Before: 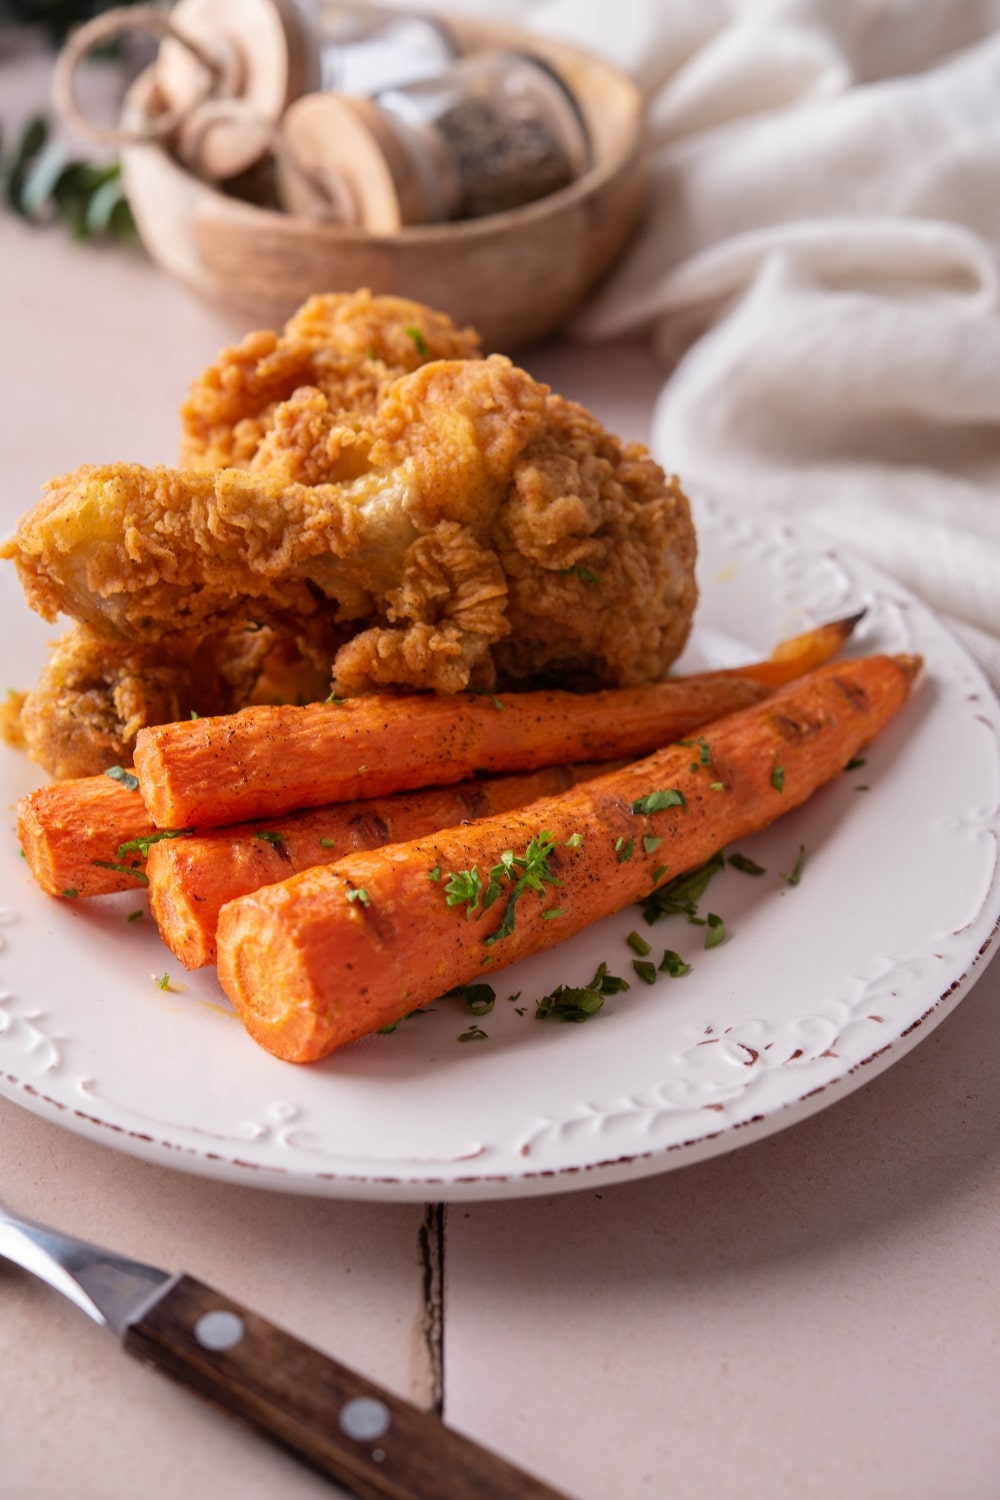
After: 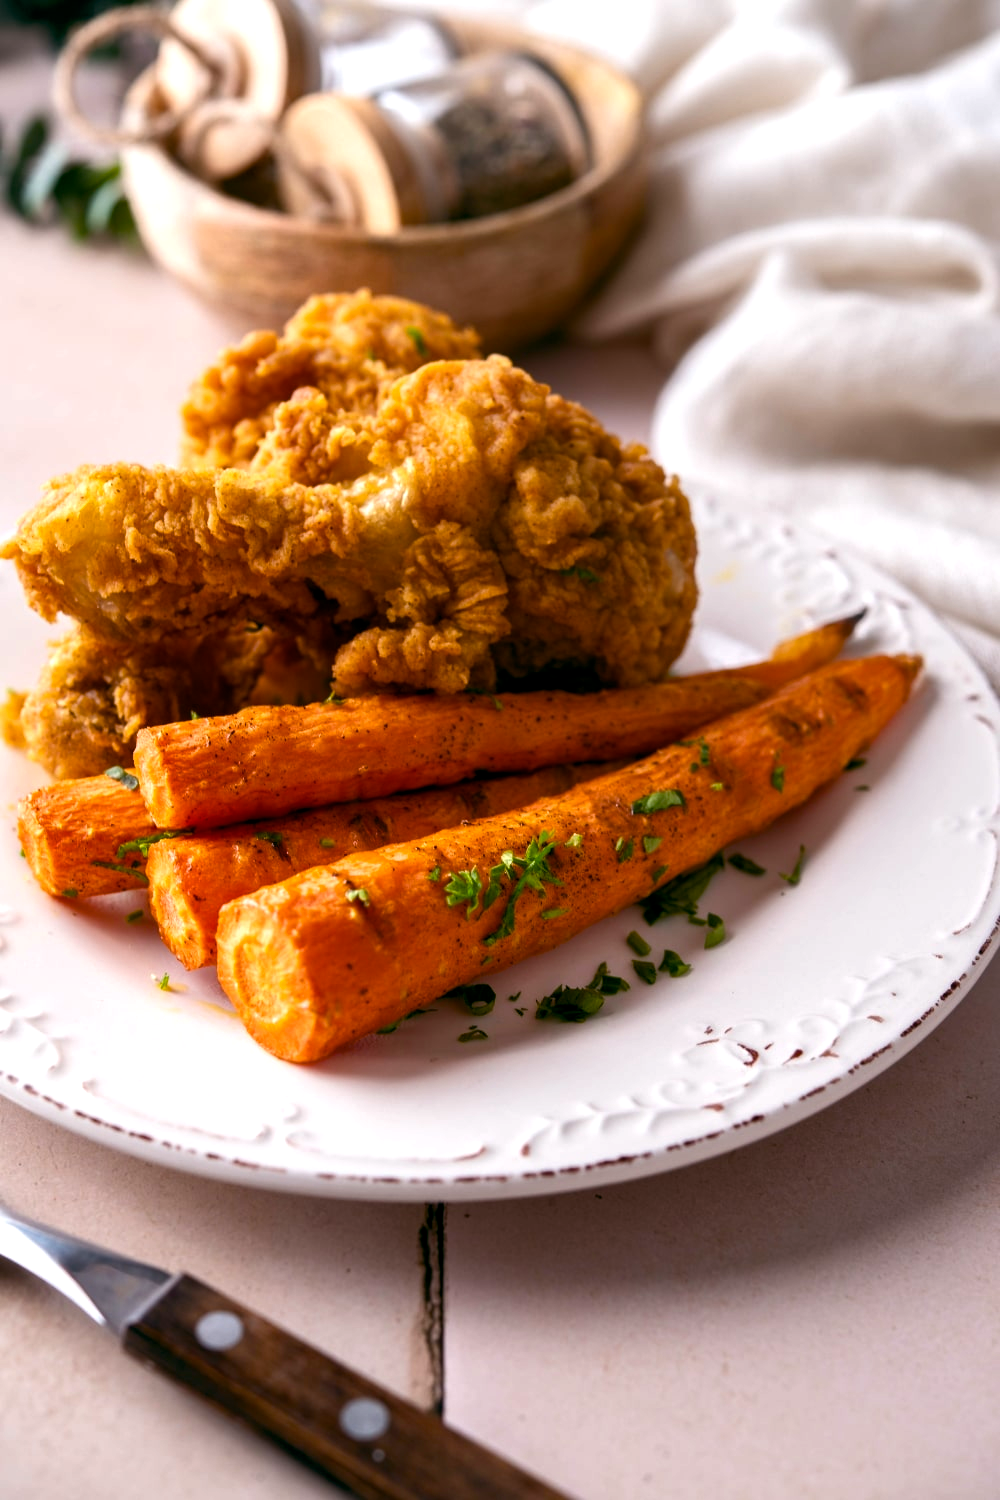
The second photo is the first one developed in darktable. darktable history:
color balance rgb: global offset › luminance -0.346%, global offset › chroma 0.115%, global offset › hue 162.31°, linear chroma grading › global chroma 9.064%, perceptual saturation grading › global saturation 20%, perceptual saturation grading › highlights -25.128%, perceptual saturation grading › shadows 24.527%, perceptual brilliance grading › global brilliance 14.314%, perceptual brilliance grading › shadows -35.416%
